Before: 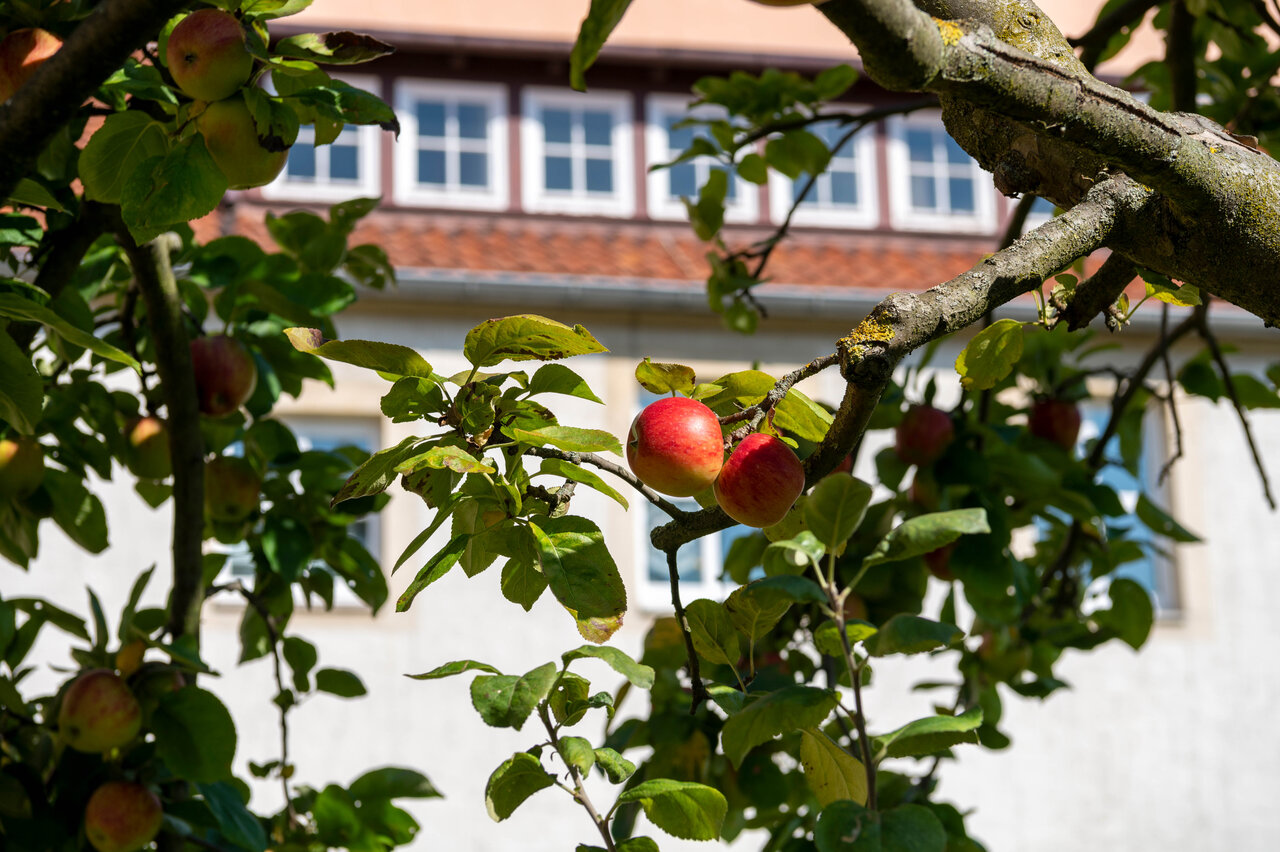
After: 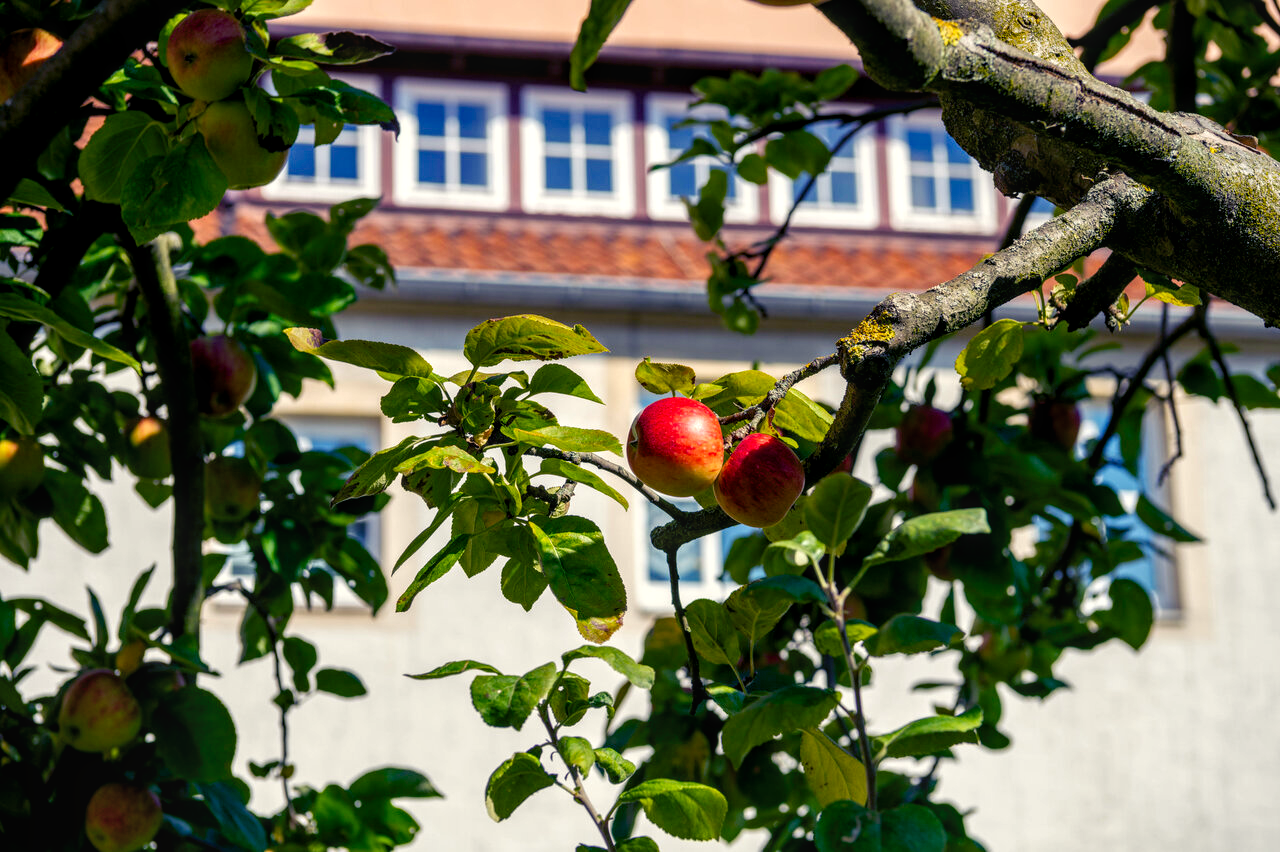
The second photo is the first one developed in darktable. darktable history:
color correction: highlights b* 3
color balance rgb: shadows lift › luminance -28.76%, shadows lift › chroma 15%, shadows lift › hue 270°, power › chroma 1%, power › hue 255°, highlights gain › luminance 7.14%, highlights gain › chroma 2%, highlights gain › hue 90°, global offset › luminance -0.29%, global offset › hue 260°, perceptual saturation grading › global saturation 20%, perceptual saturation grading › highlights -13.92%, perceptual saturation grading › shadows 50%
local contrast: on, module defaults
